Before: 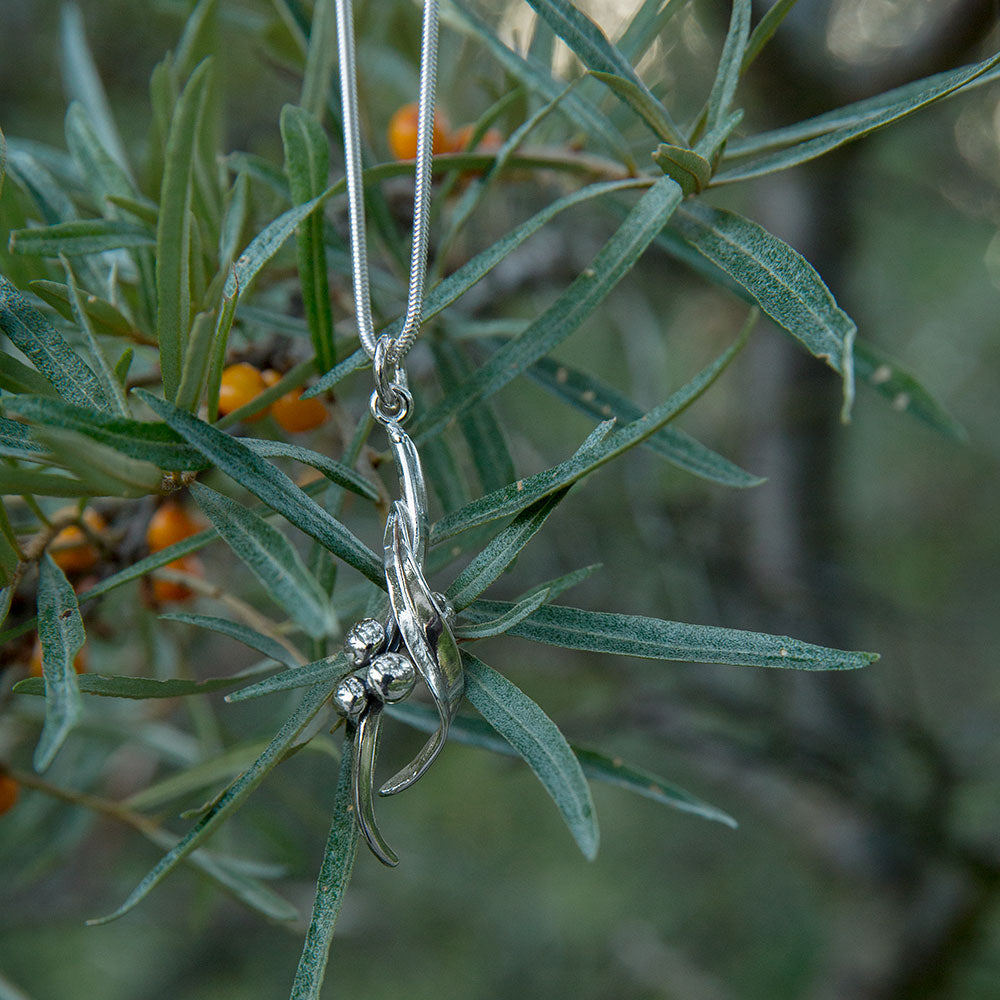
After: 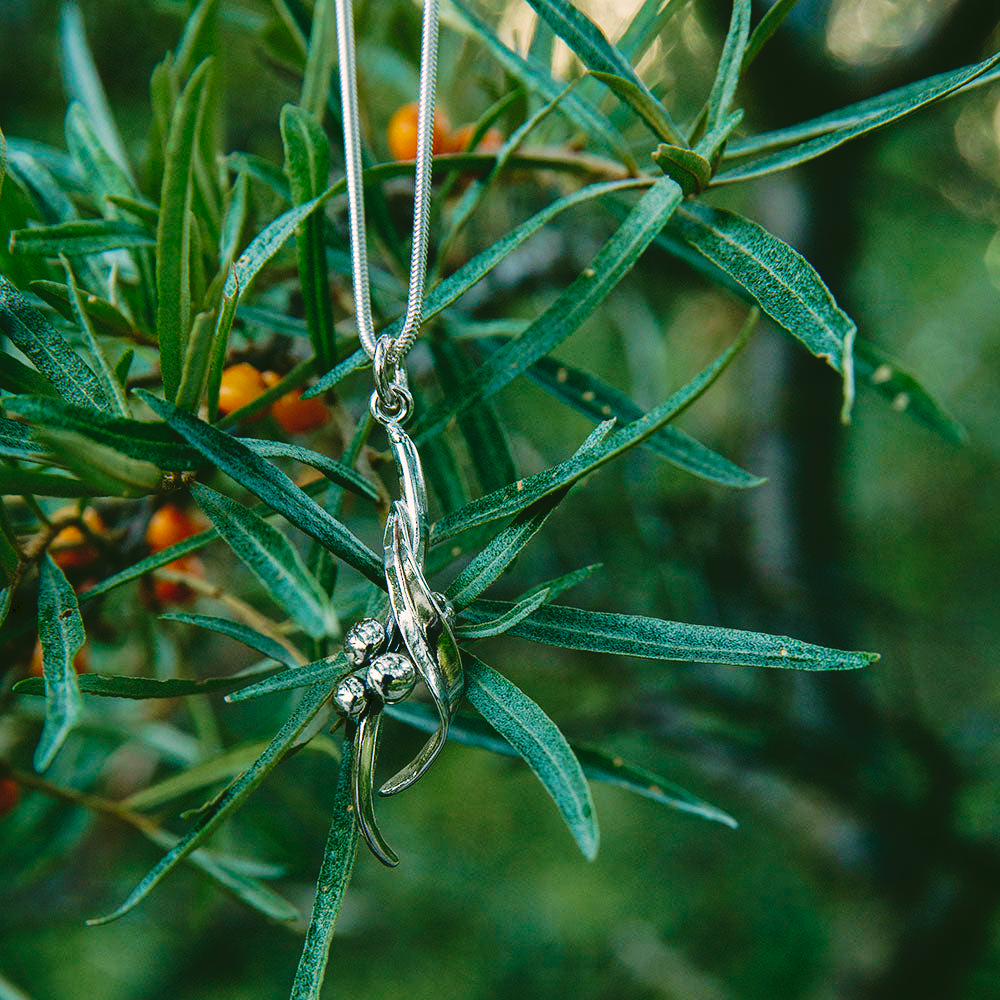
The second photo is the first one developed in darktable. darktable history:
color correction: highlights a* 4.02, highlights b* 4.98, shadows a* -7.55, shadows b* 4.98
tone curve: curves: ch0 [(0, 0) (0.003, 0.075) (0.011, 0.079) (0.025, 0.079) (0.044, 0.082) (0.069, 0.085) (0.1, 0.089) (0.136, 0.096) (0.177, 0.105) (0.224, 0.14) (0.277, 0.202) (0.335, 0.304) (0.399, 0.417) (0.468, 0.521) (0.543, 0.636) (0.623, 0.726) (0.709, 0.801) (0.801, 0.878) (0.898, 0.927) (1, 1)], preserve colors none
white balance: red 1, blue 1
velvia: strength 45%
